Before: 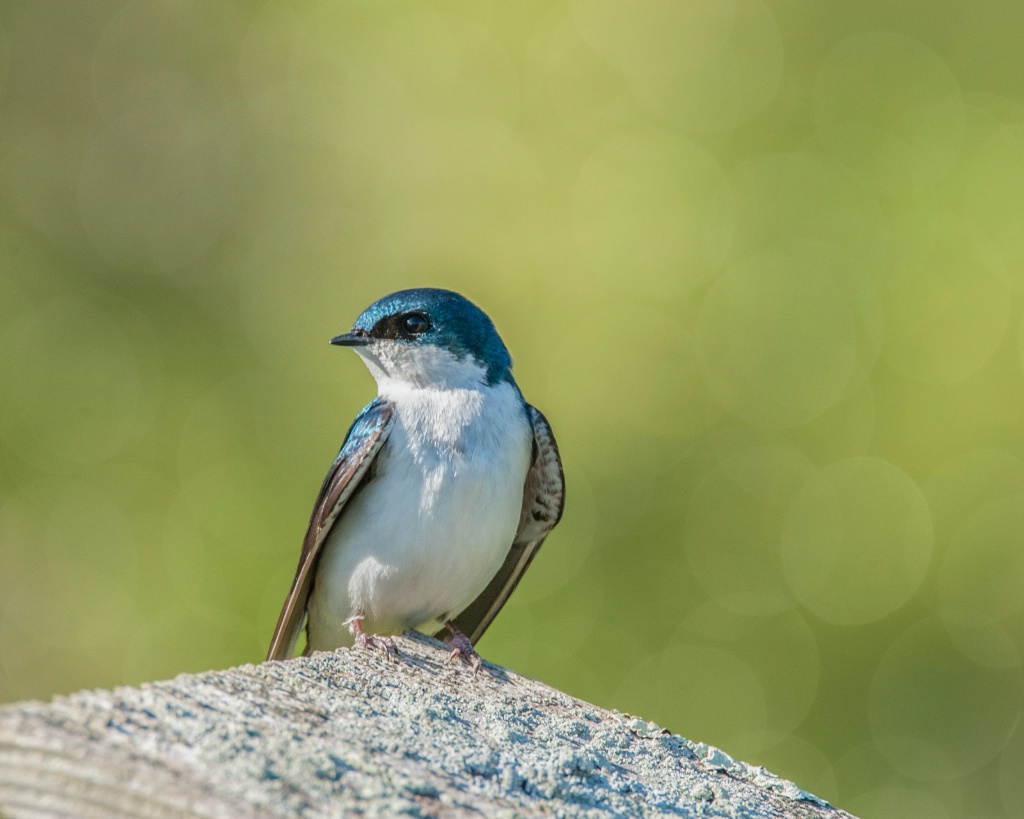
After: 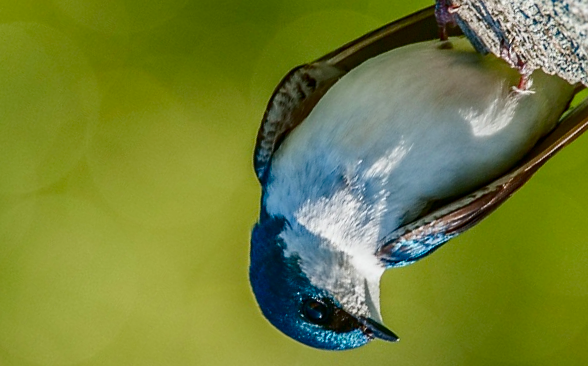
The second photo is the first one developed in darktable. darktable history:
shadows and highlights: white point adjustment 0.126, highlights -70.8, soften with gaussian
contrast brightness saturation: contrast 0.186, brightness -0.221, saturation 0.105
crop and rotate: angle 148.58°, left 9.183%, top 15.687%, right 4.374%, bottom 17.013%
color balance rgb: perceptual saturation grading › global saturation 20%, perceptual saturation grading › highlights -25.556%, perceptual saturation grading › shadows 49.357%, global vibrance 14.385%
sharpen: radius 1.514, amount 0.376, threshold 1.673
